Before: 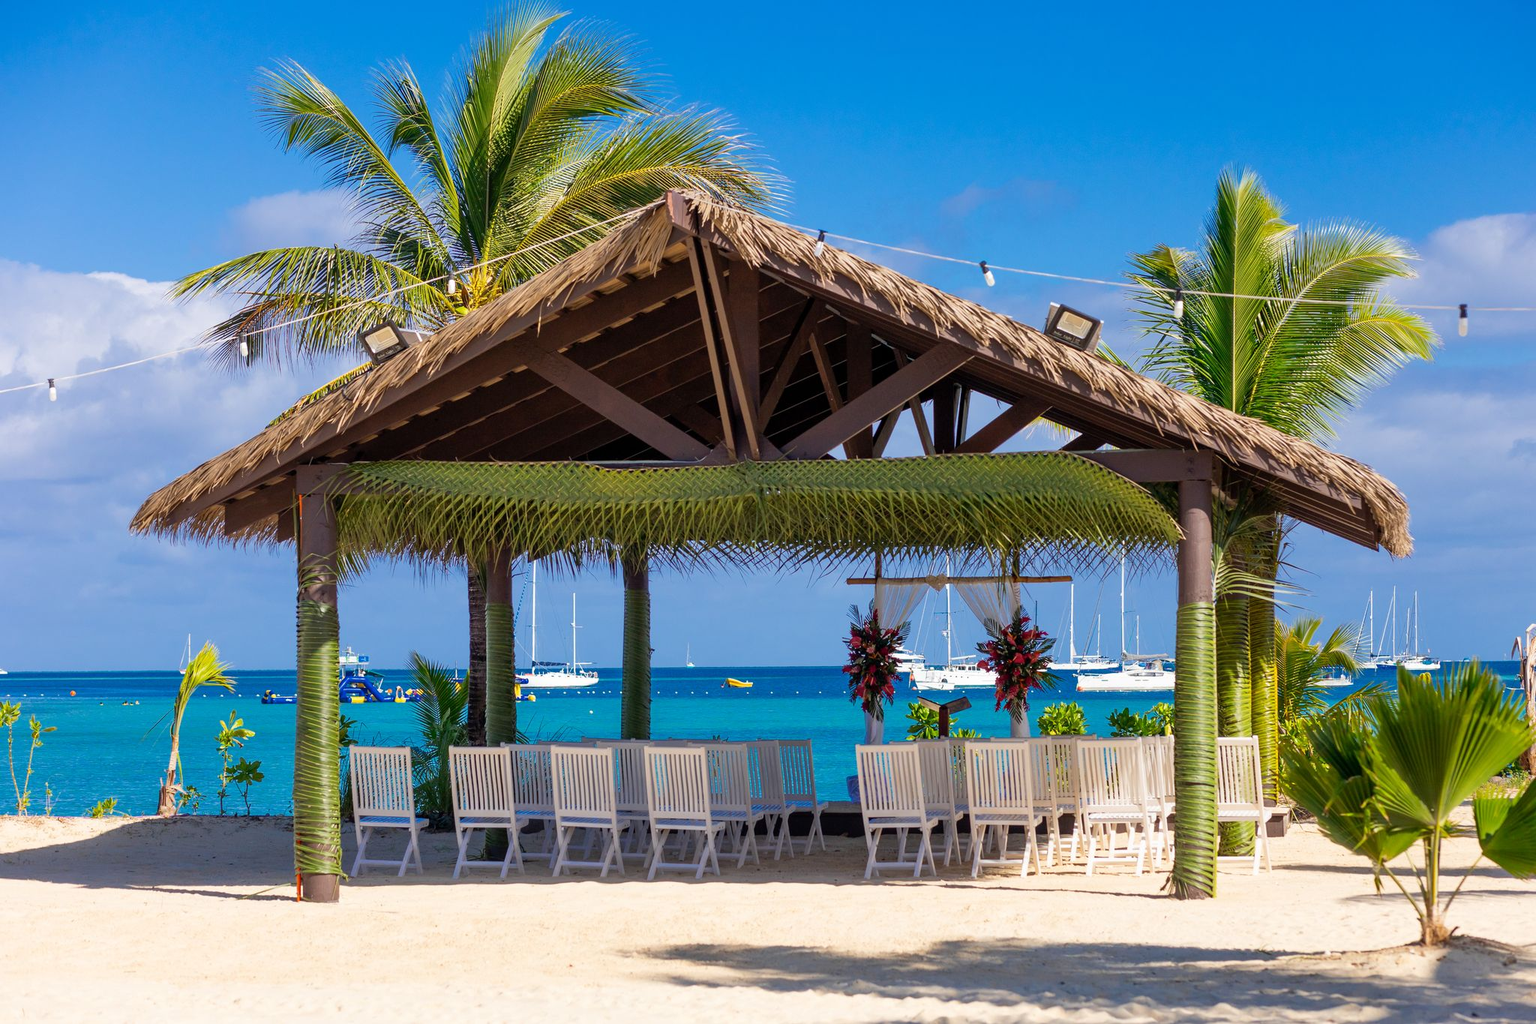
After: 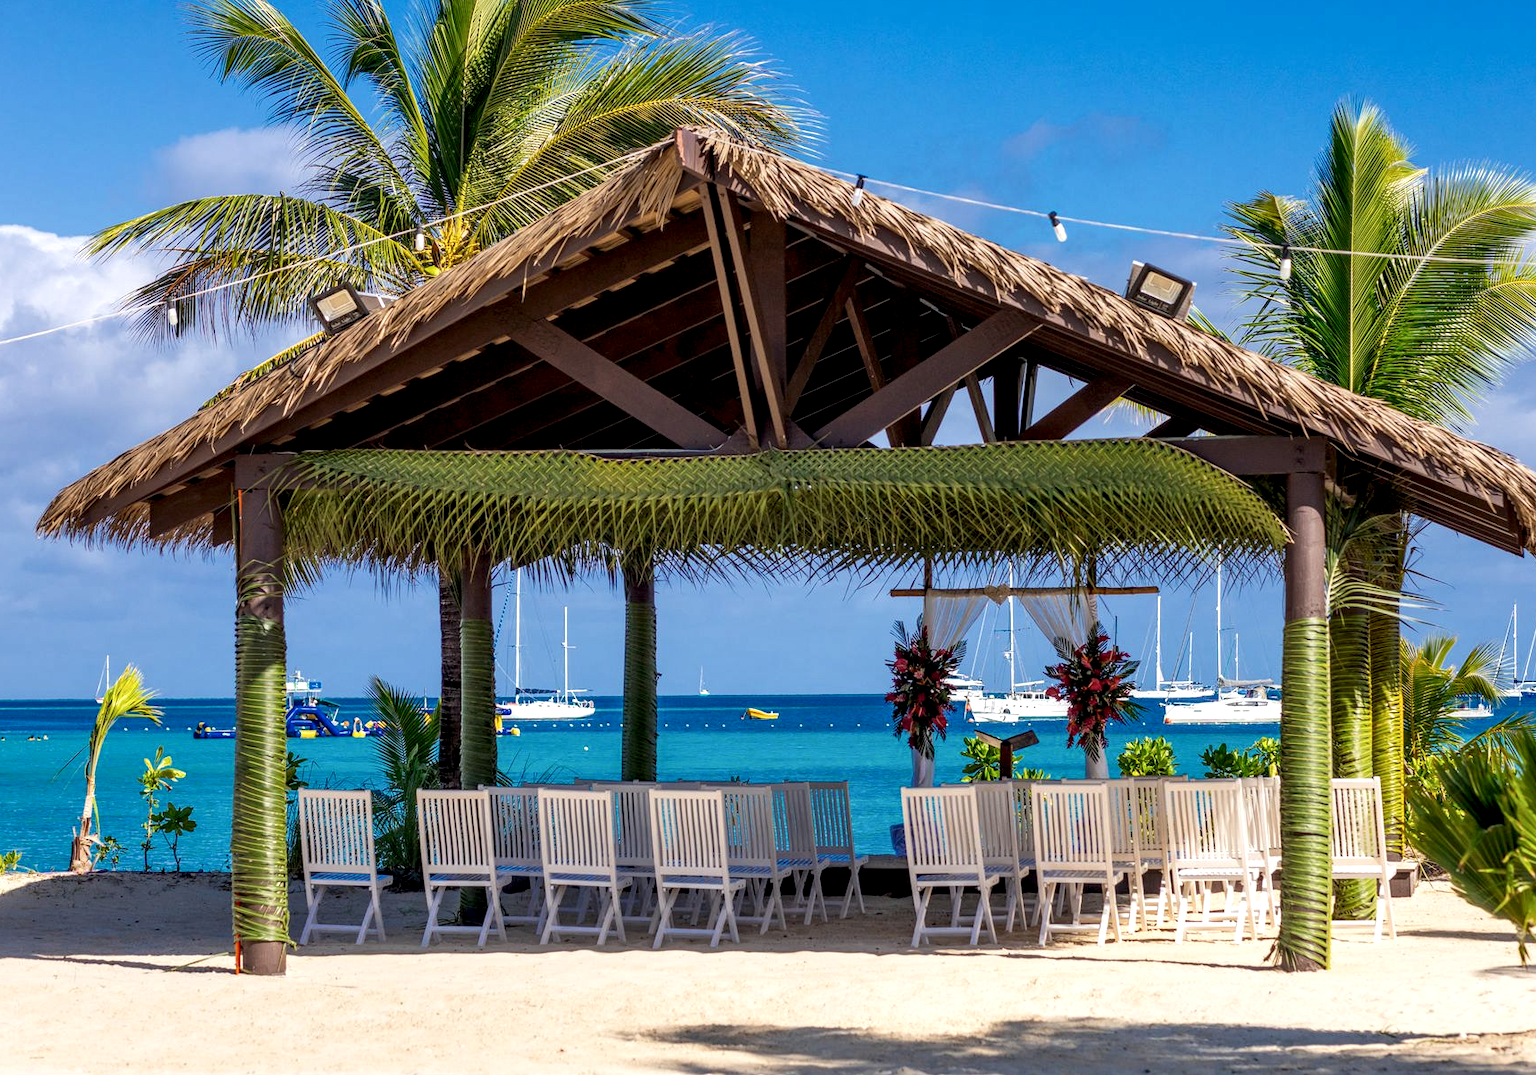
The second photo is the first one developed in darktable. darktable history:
local contrast: detail 150%
crop: left 6.446%, top 8.188%, right 9.538%, bottom 3.548%
